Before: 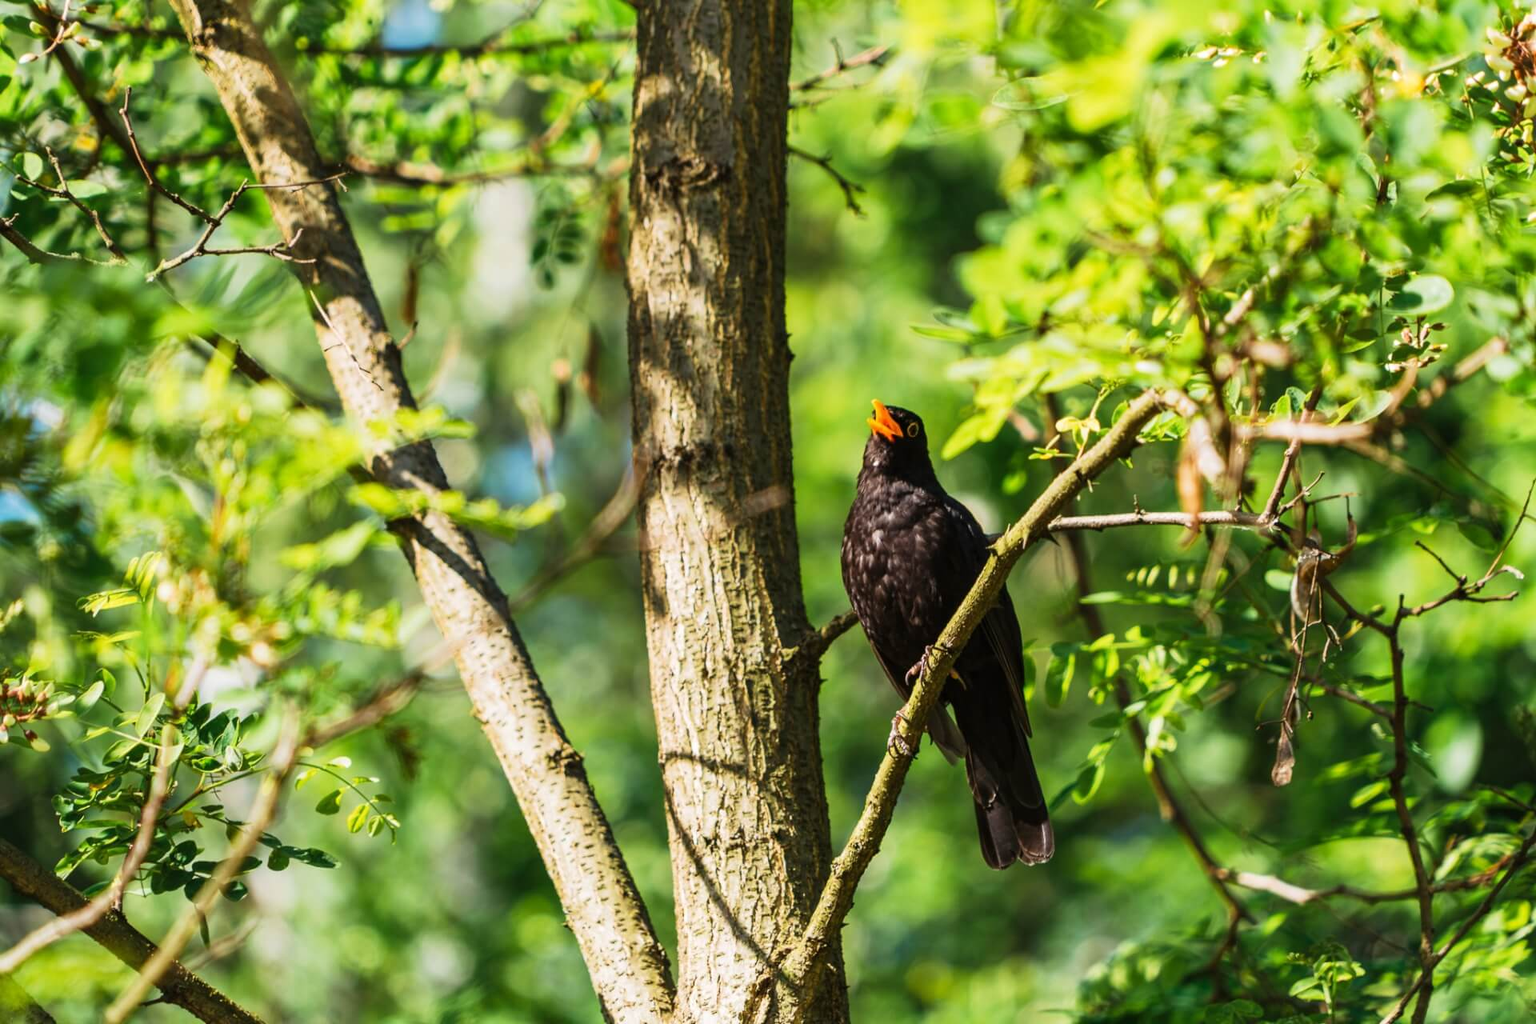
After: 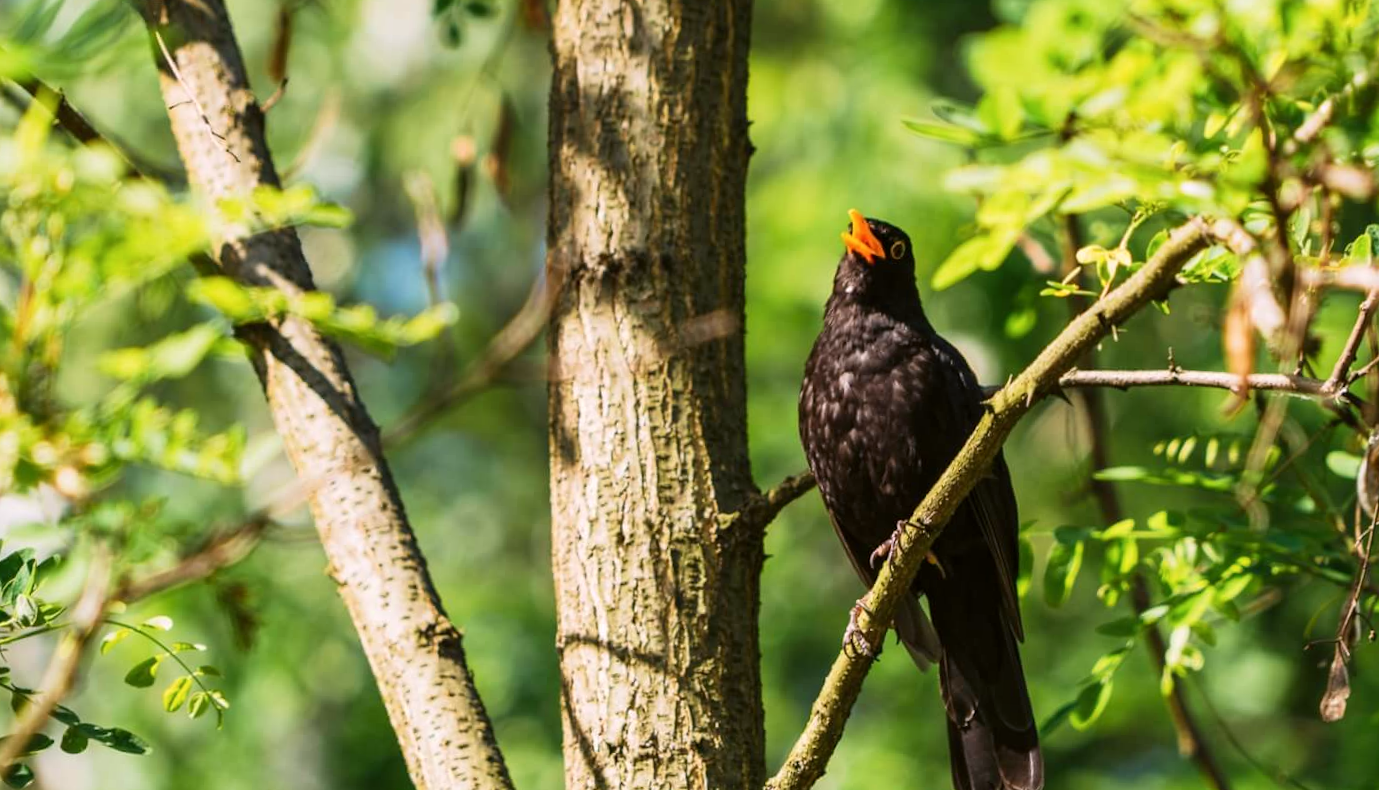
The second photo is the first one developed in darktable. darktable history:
crop and rotate: angle -3.37°, left 9.789%, top 21.009%, right 12.13%, bottom 11.905%
color correction: highlights a* 3.06, highlights b* -1.09, shadows a* -0.052, shadows b* 2.33, saturation 0.984
